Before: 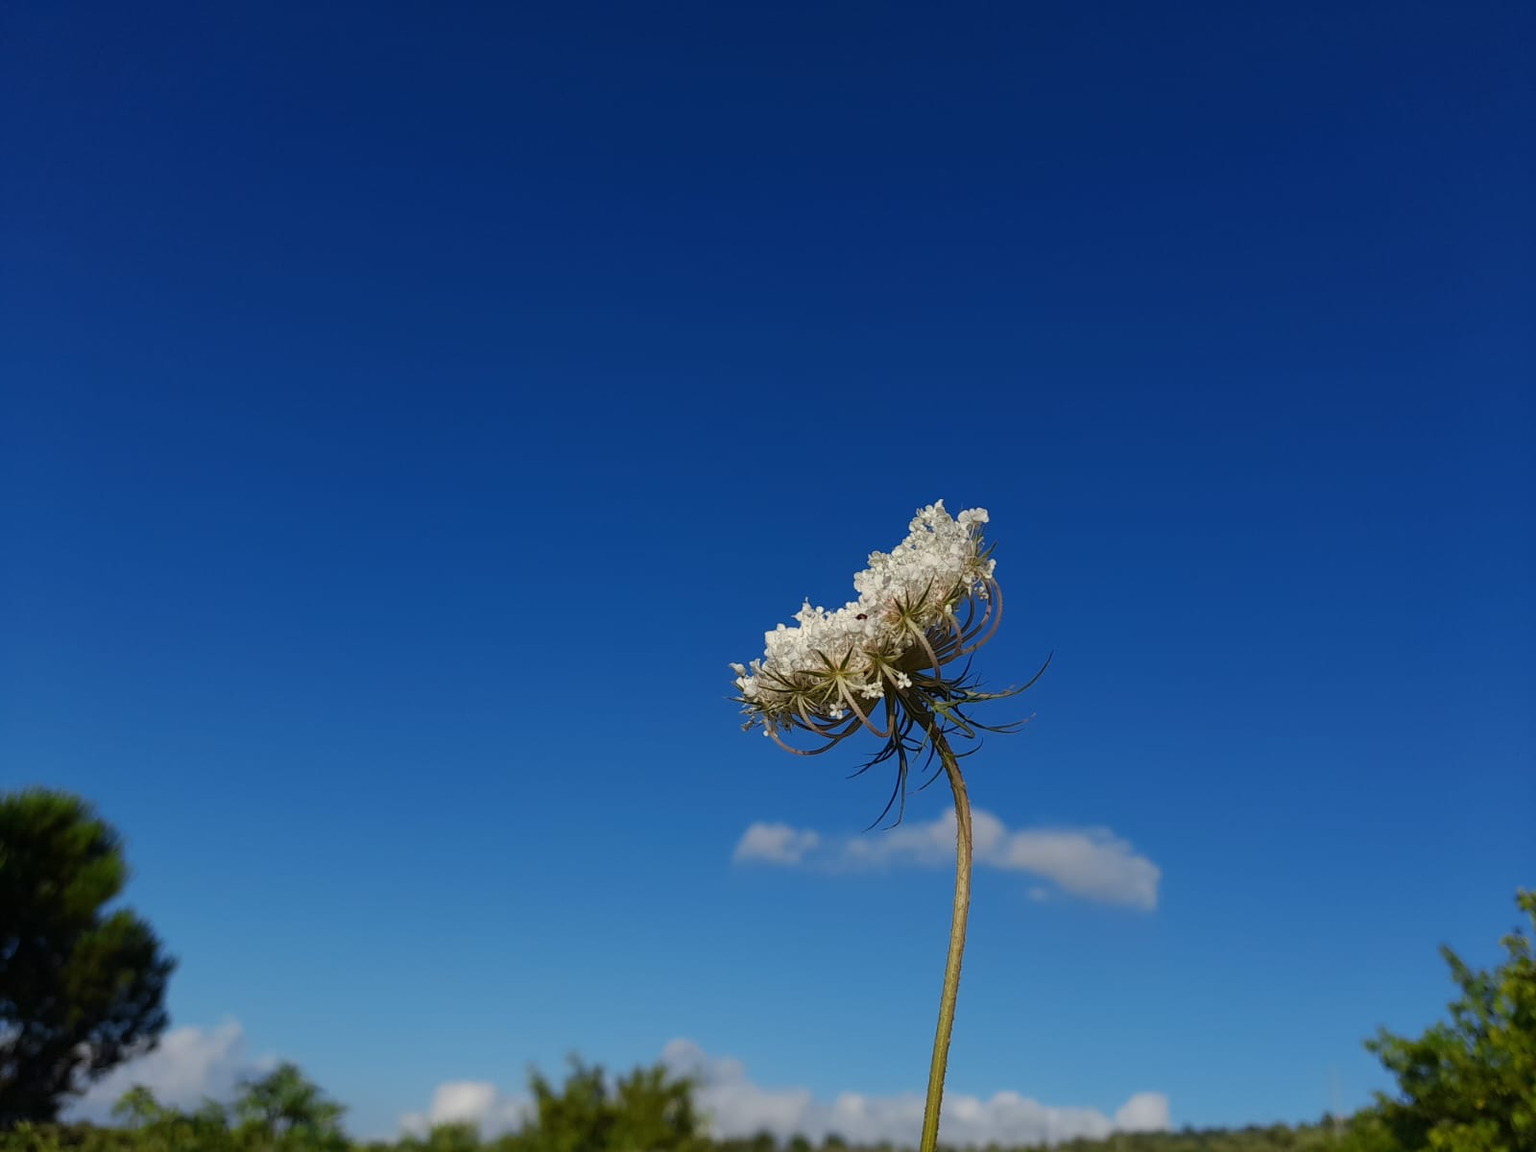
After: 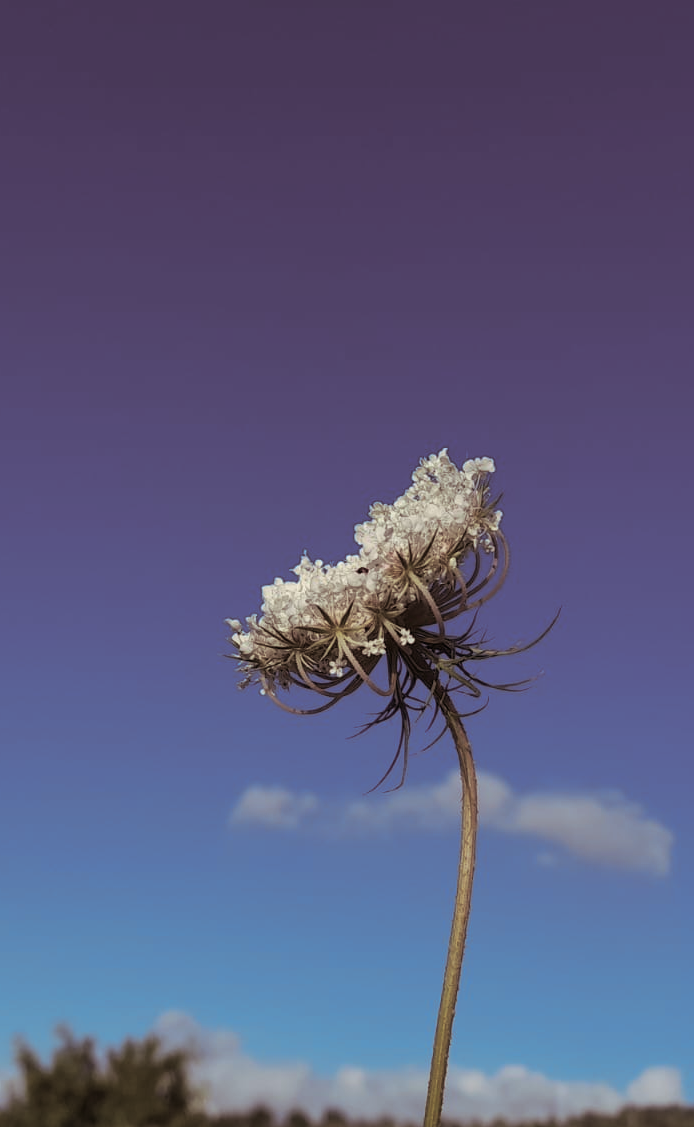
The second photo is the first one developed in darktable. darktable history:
split-toning: shadows › saturation 0.24, highlights › hue 54°, highlights › saturation 0.24
crop: left 33.452%, top 6.025%, right 23.155%
